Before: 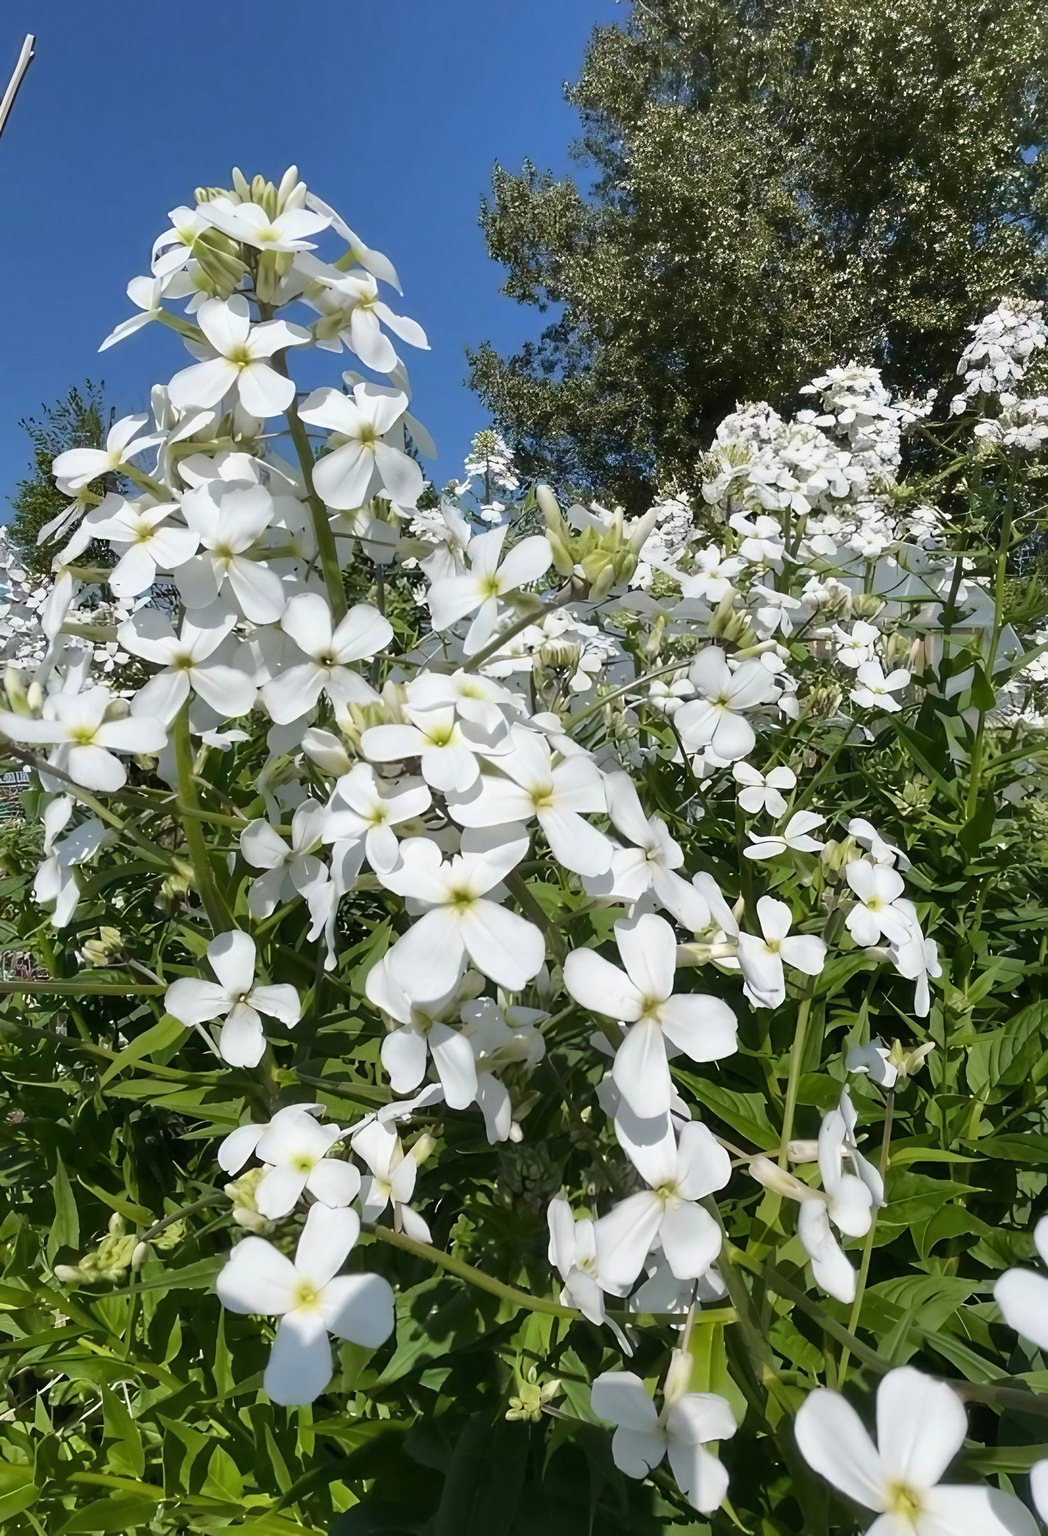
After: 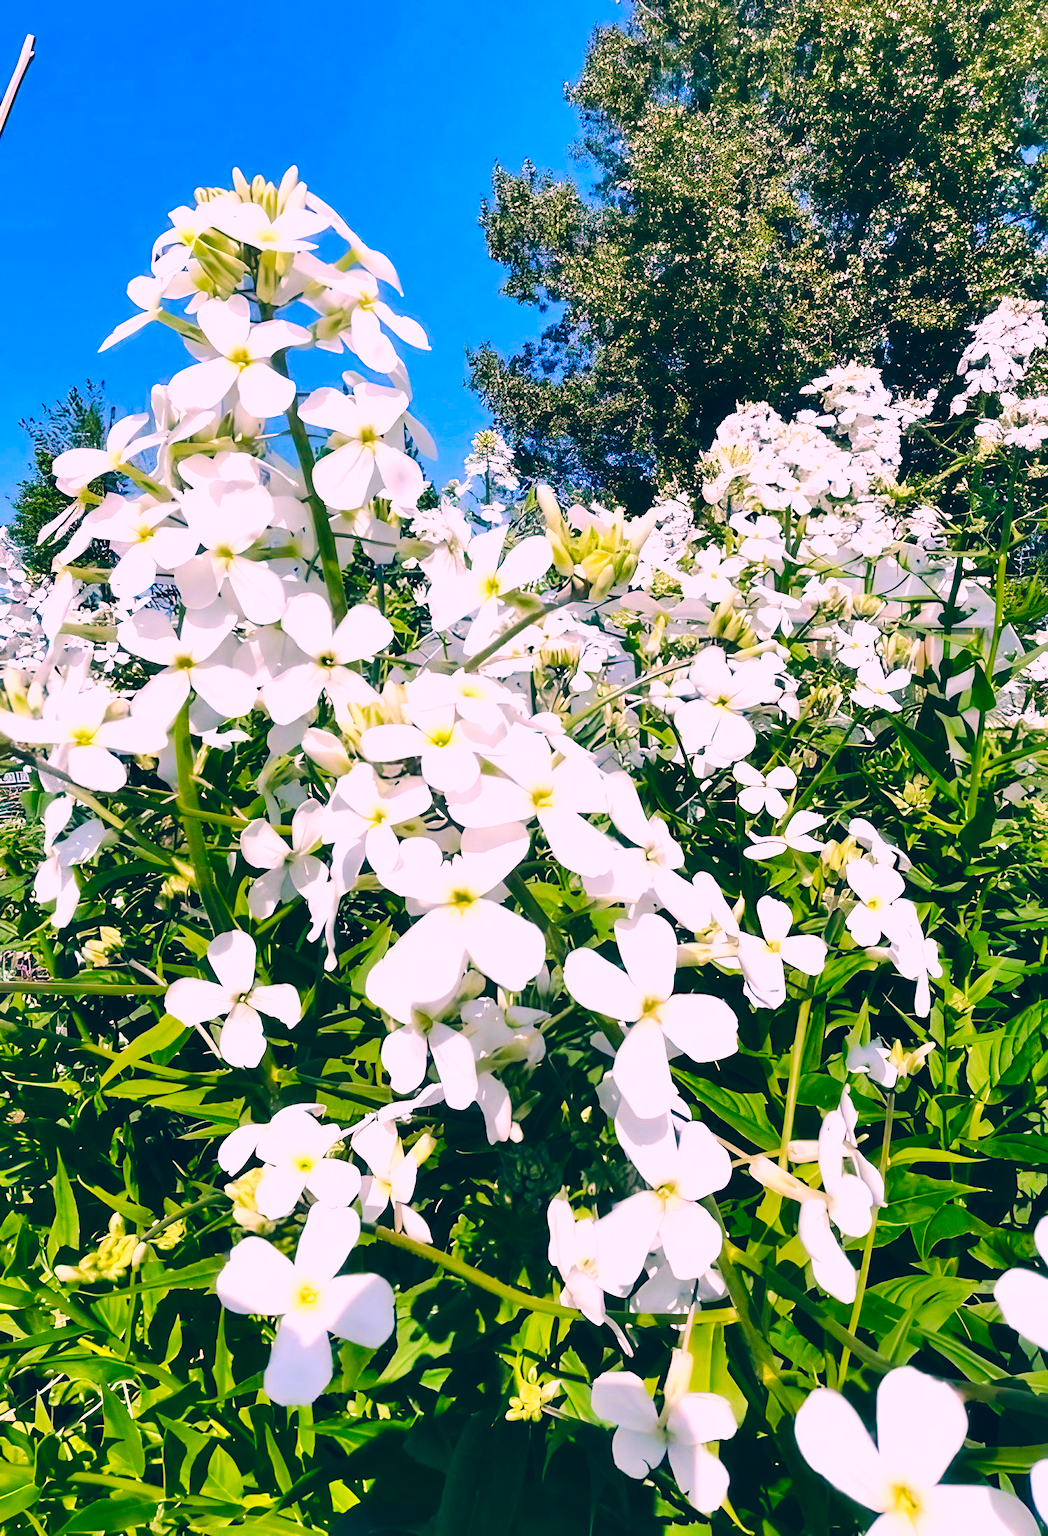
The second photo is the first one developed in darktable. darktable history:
base curve: curves: ch0 [(0, 0) (0.036, 0.025) (0.121, 0.166) (0.206, 0.329) (0.605, 0.79) (1, 1)], preserve colors none
color correction: highlights a* 16.3, highlights b* 0.232, shadows a* -14.82, shadows b* -14.23, saturation 1.53
shadows and highlights: radius 110.52, shadows 51.05, white point adjustment 8.97, highlights -5.16, soften with gaussian
